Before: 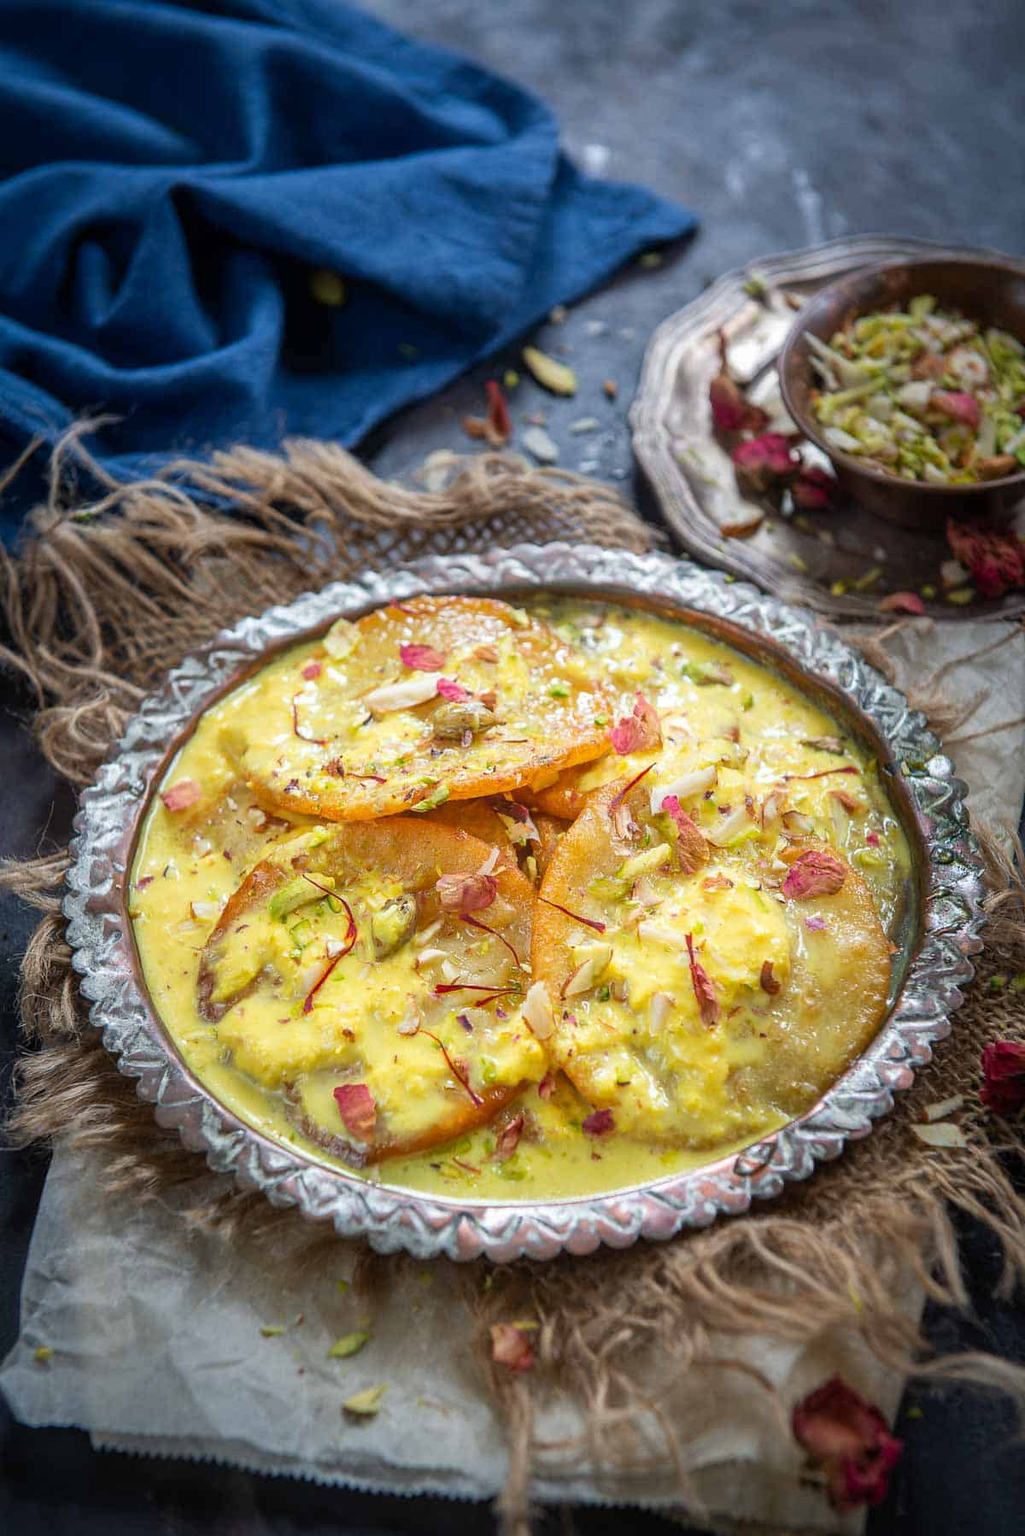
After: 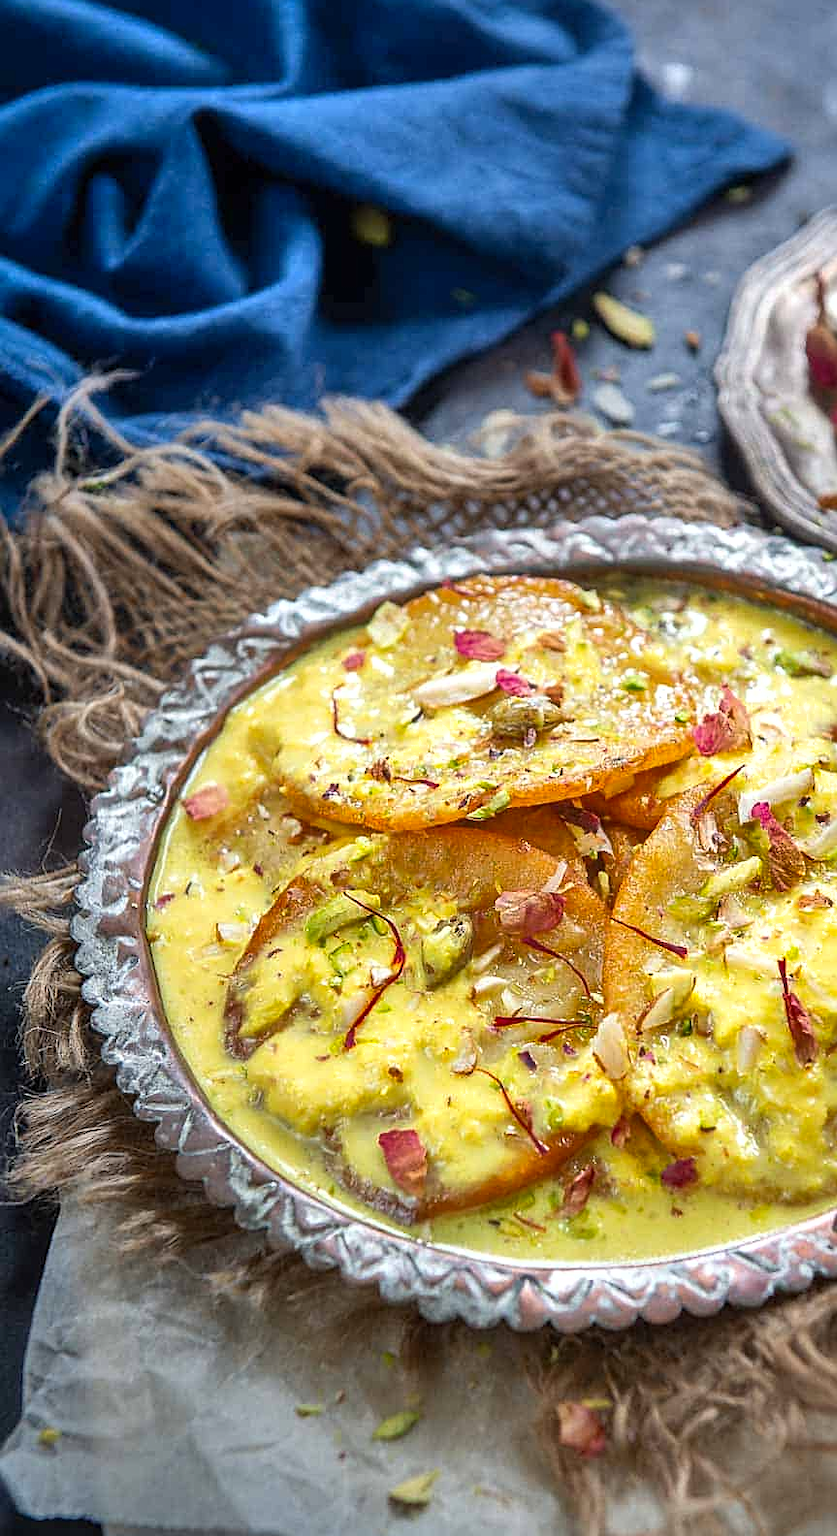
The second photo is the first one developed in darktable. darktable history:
sharpen: on, module defaults
shadows and highlights: low approximation 0.01, soften with gaussian
exposure: exposure 0.191 EV, compensate highlight preservation false
crop: top 5.803%, right 27.864%, bottom 5.804%
